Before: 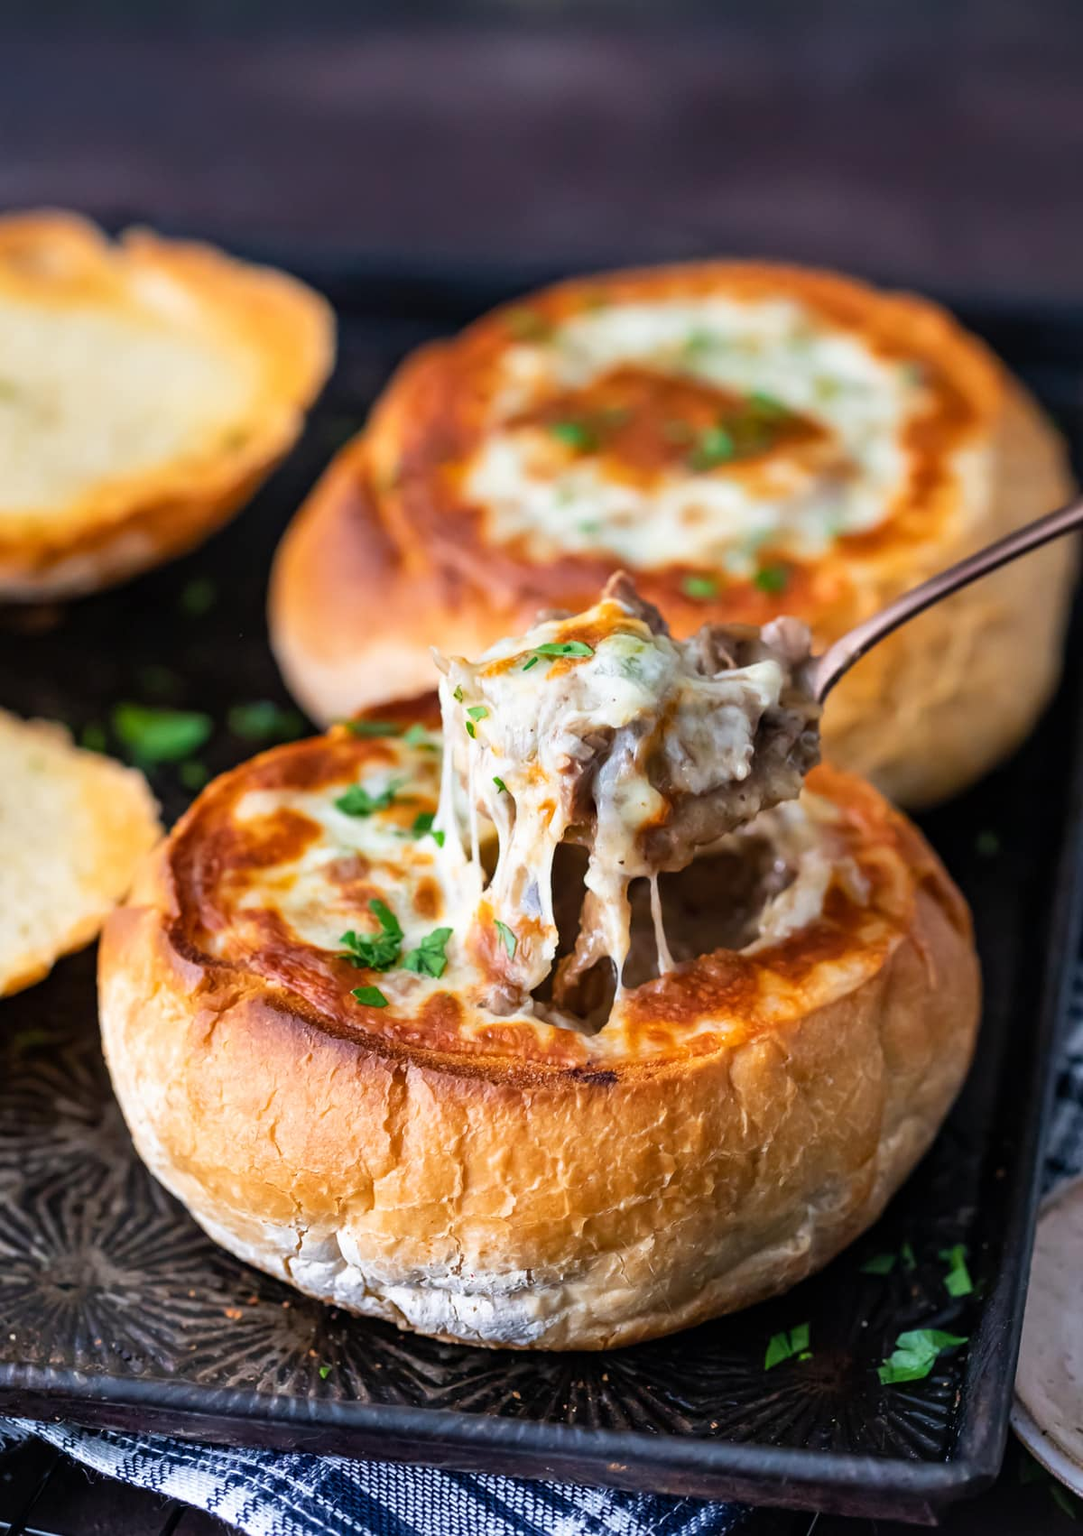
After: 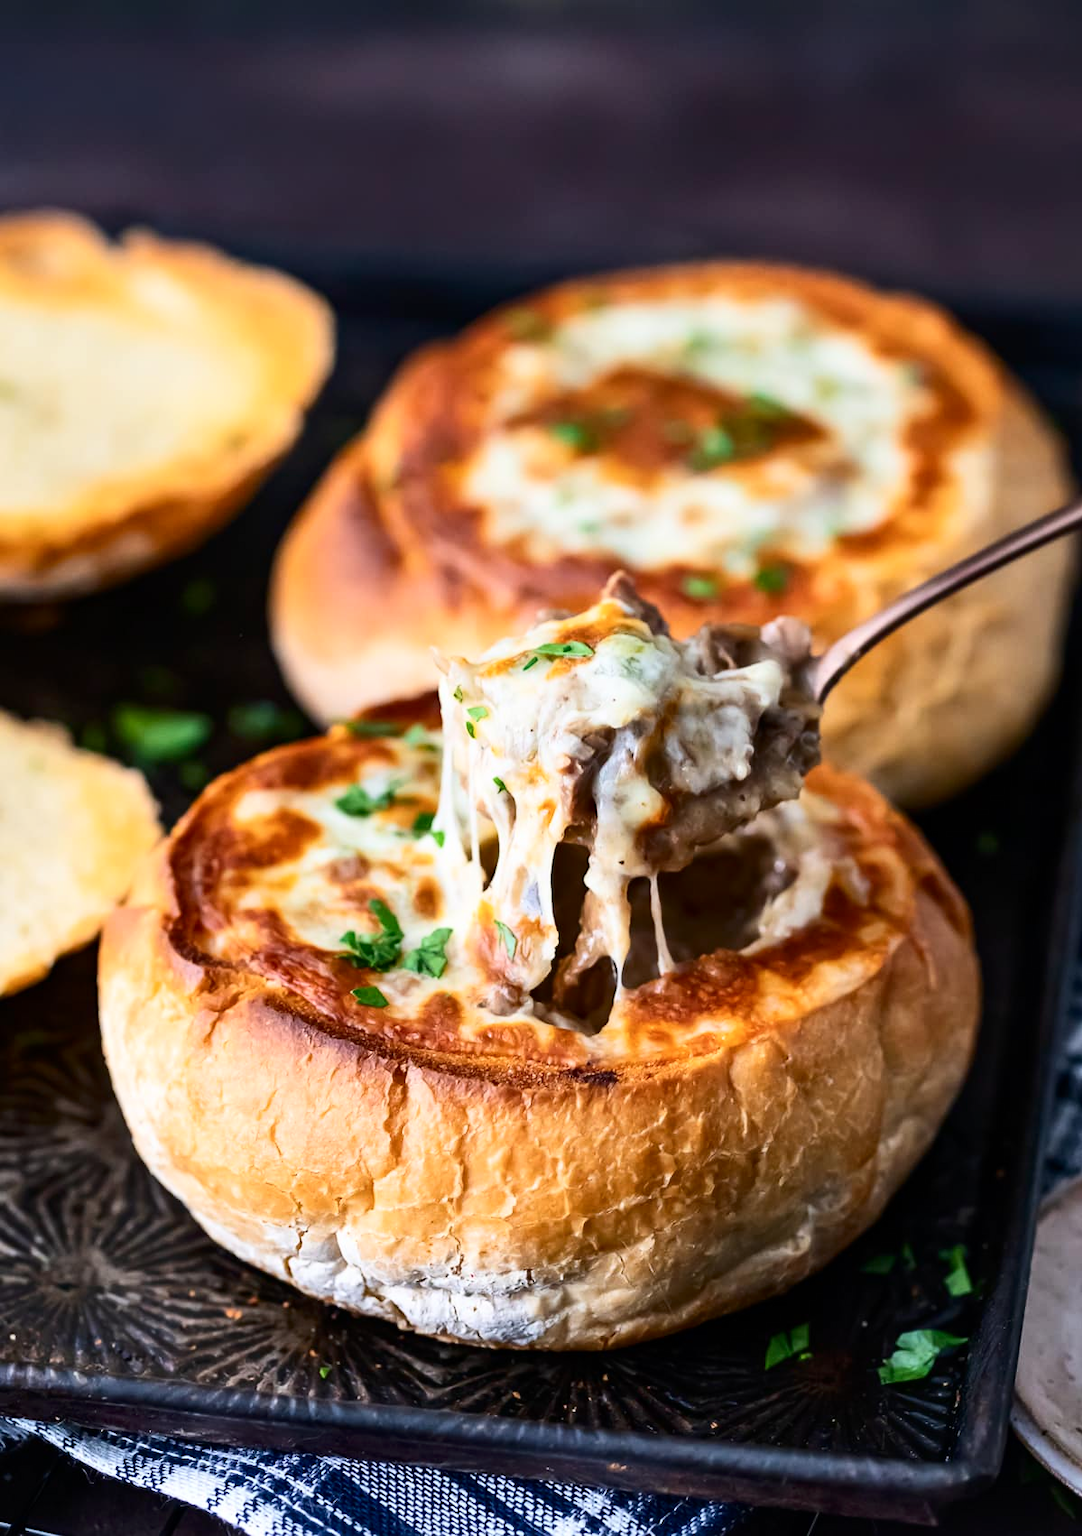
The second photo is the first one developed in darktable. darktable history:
contrast brightness saturation: contrast 0.225
